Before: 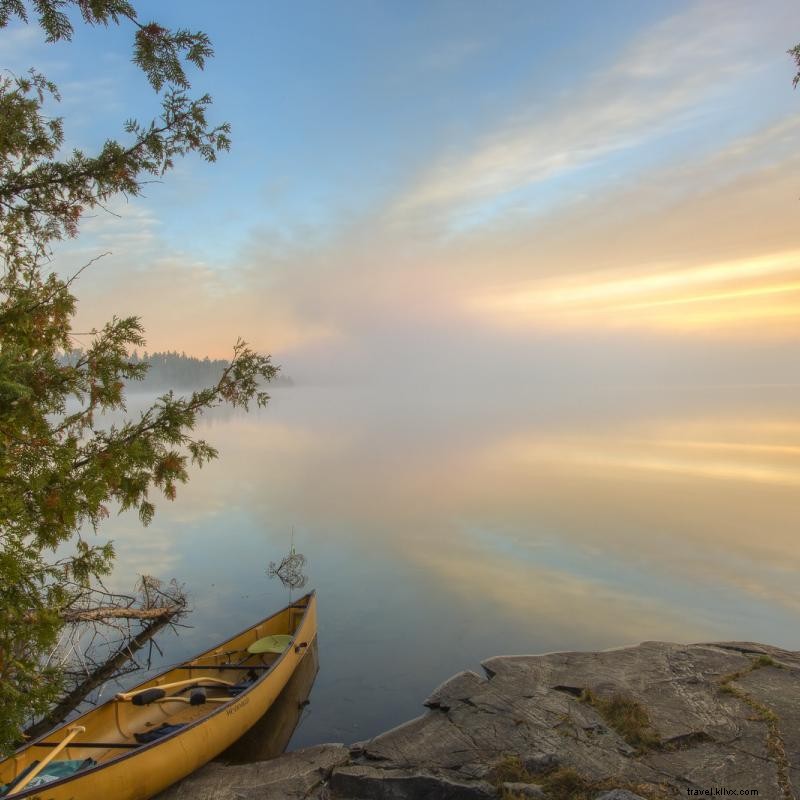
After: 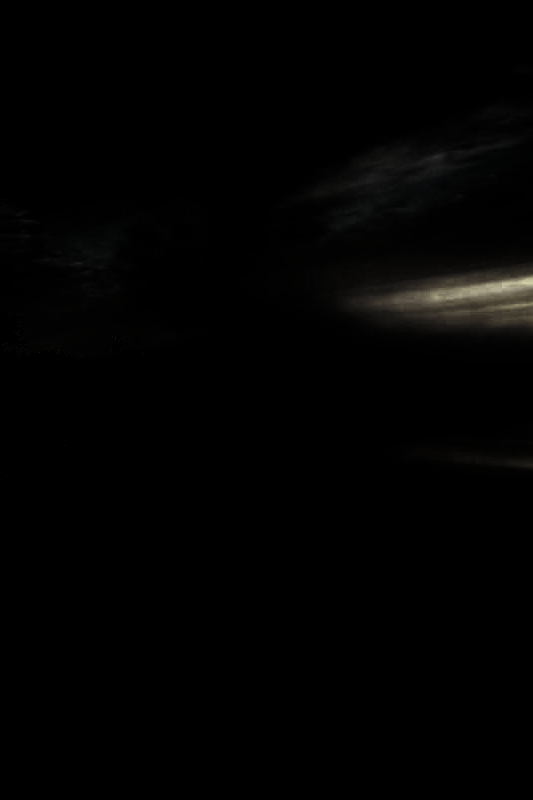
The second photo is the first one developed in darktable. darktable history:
crop and rotate: left 15.37%, right 17.895%
levels: levels [0.721, 0.937, 0.997]
